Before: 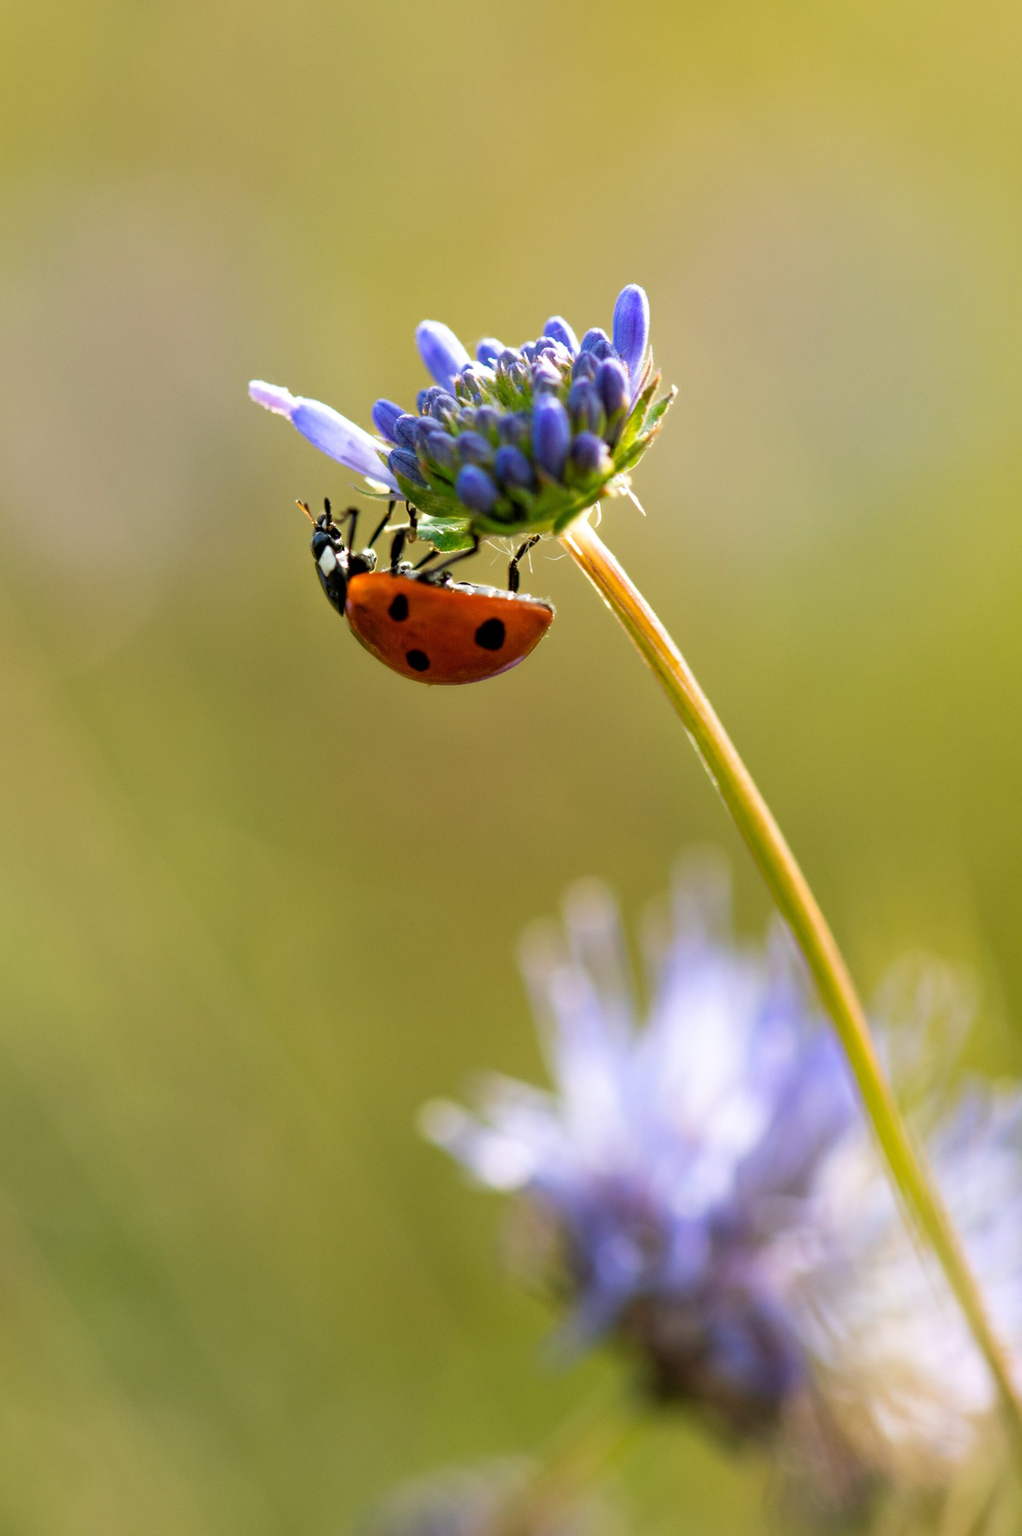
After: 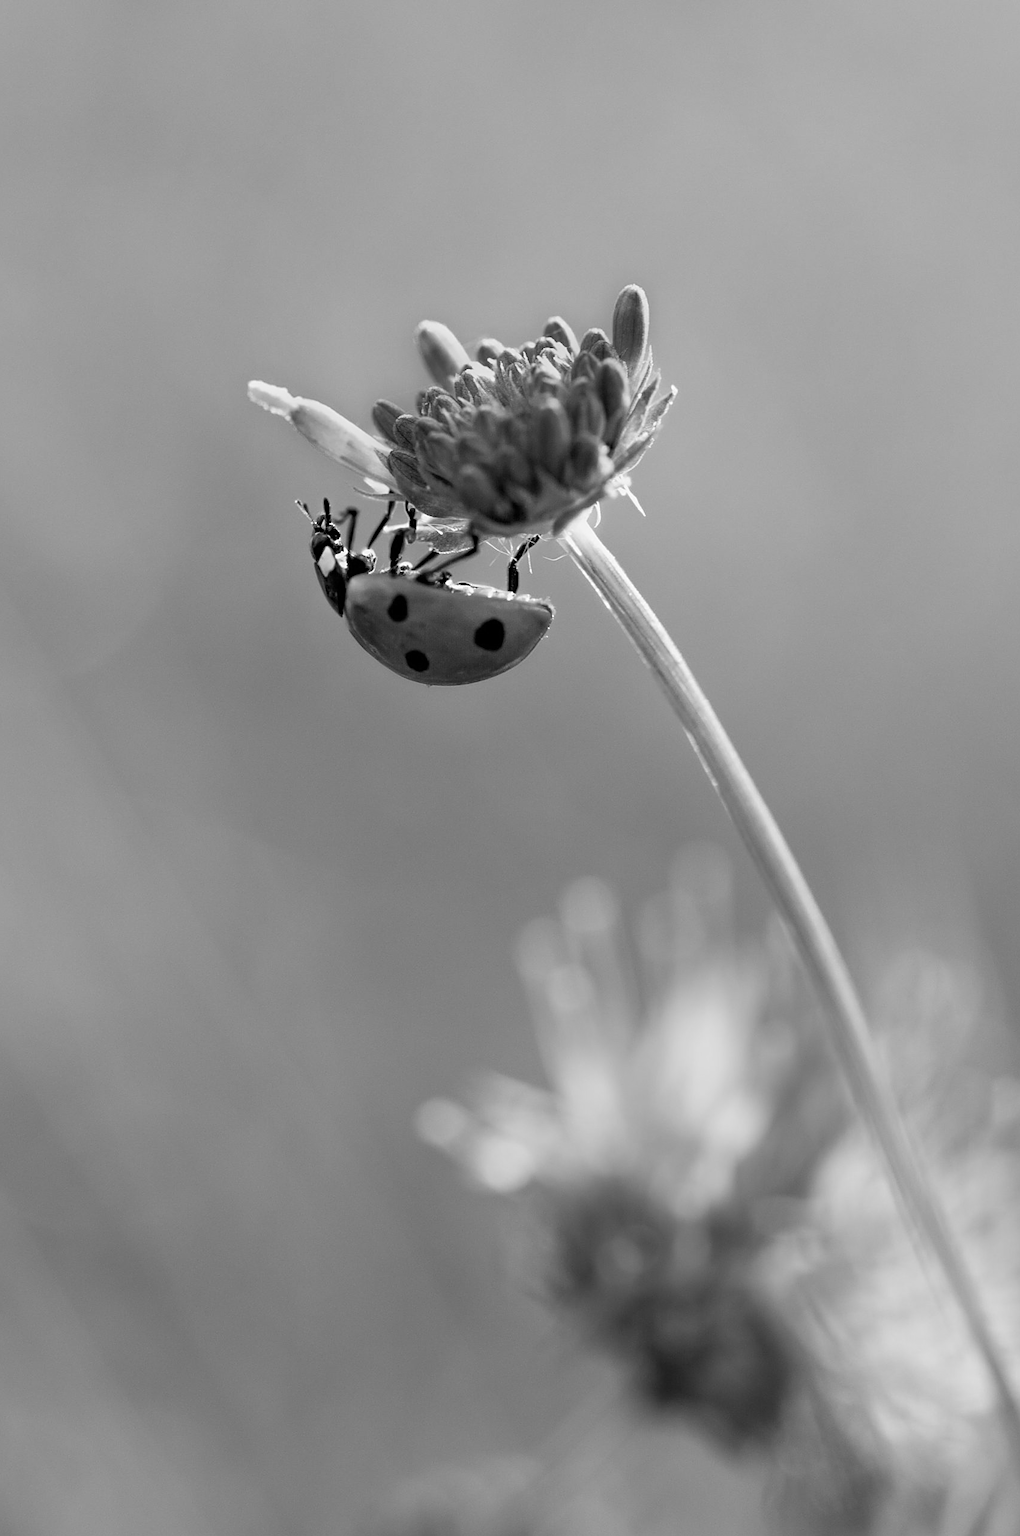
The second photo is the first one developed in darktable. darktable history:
monochrome: a 26.22, b 42.67, size 0.8
sharpen: on, module defaults
crop and rotate: left 0.126%
